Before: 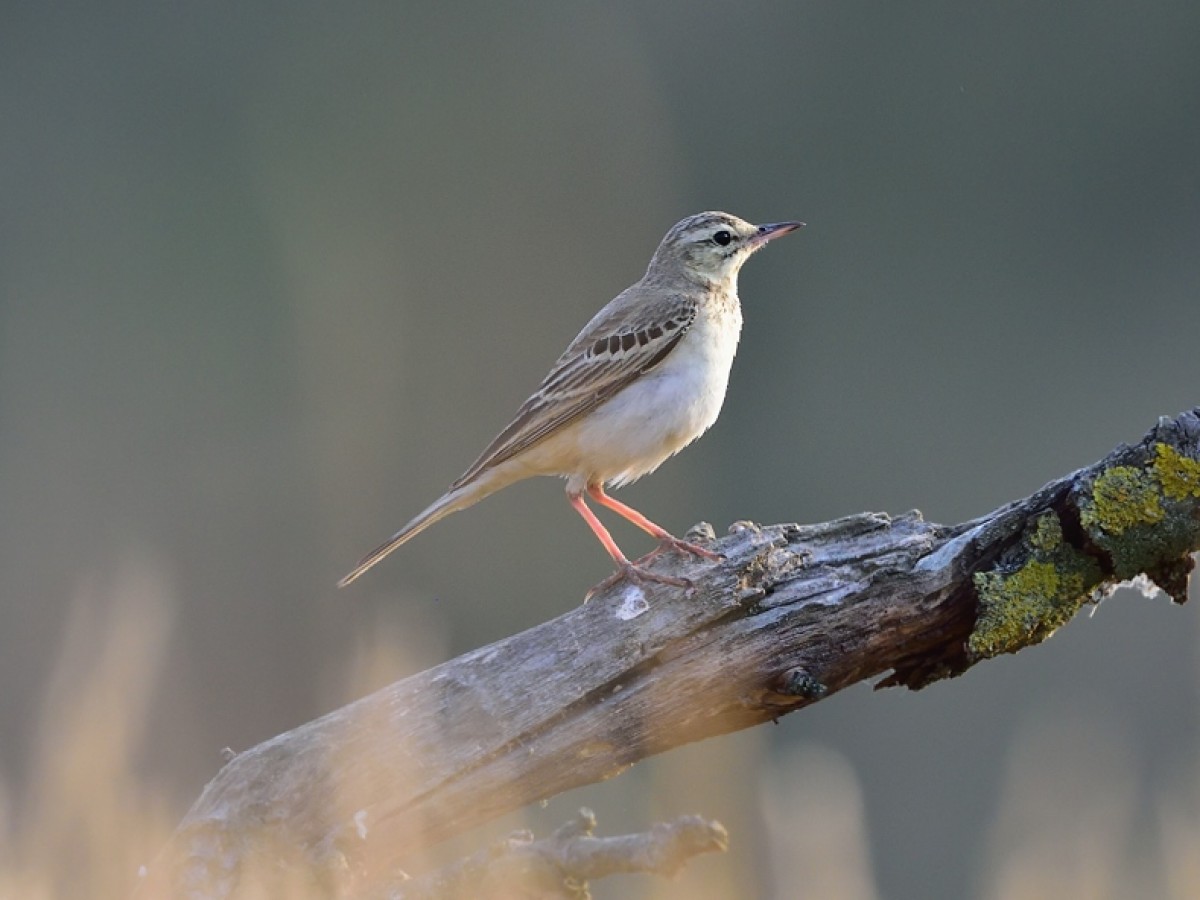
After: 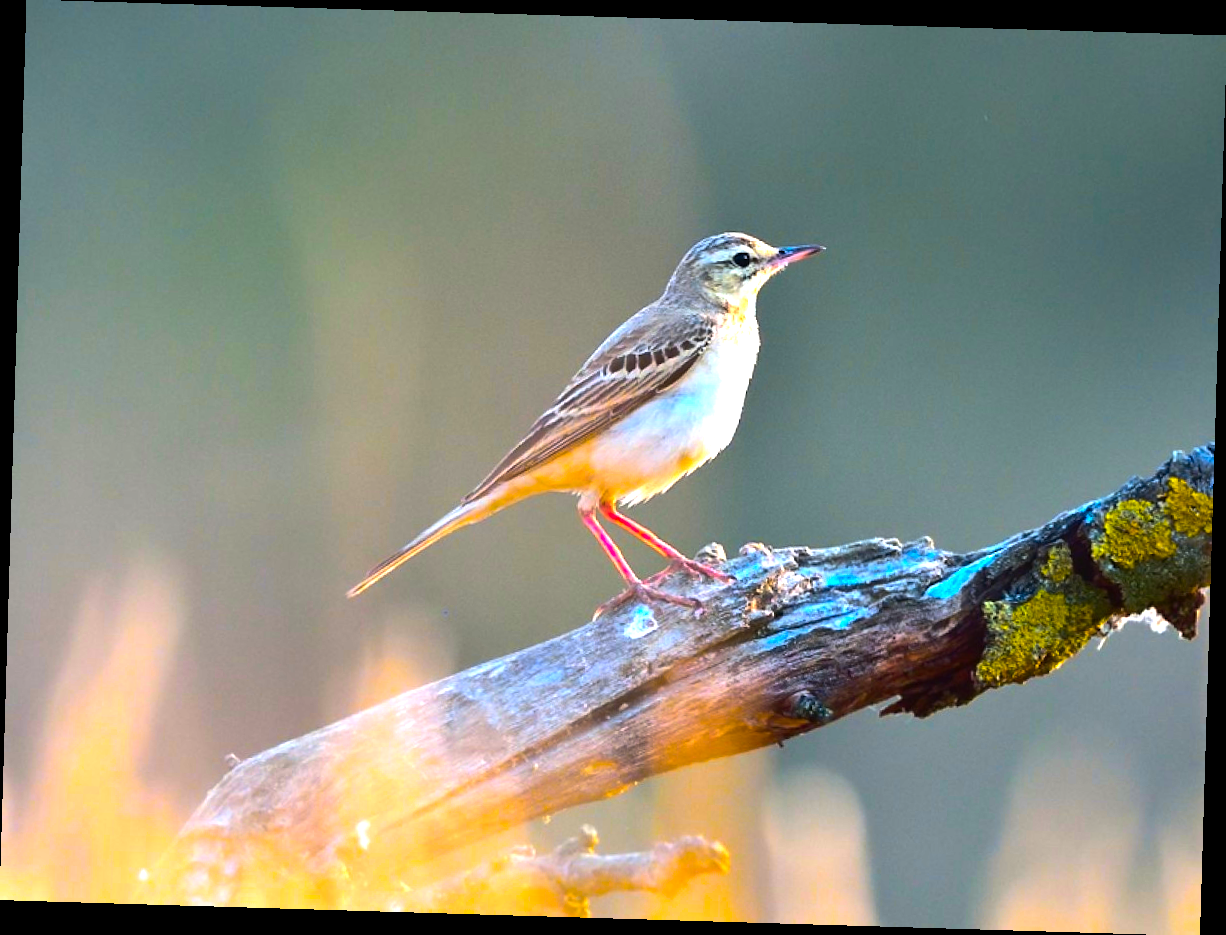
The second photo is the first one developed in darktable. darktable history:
rotate and perspective: rotation 1.72°, automatic cropping off
color balance rgb: linear chroma grading › highlights 100%, linear chroma grading › global chroma 23.41%, perceptual saturation grading › global saturation 35.38%, hue shift -10.68°, perceptual brilliance grading › highlights 47.25%, perceptual brilliance grading › mid-tones 22.2%, perceptual brilliance grading › shadows -5.93%
levels: levels [0, 0.478, 1]
